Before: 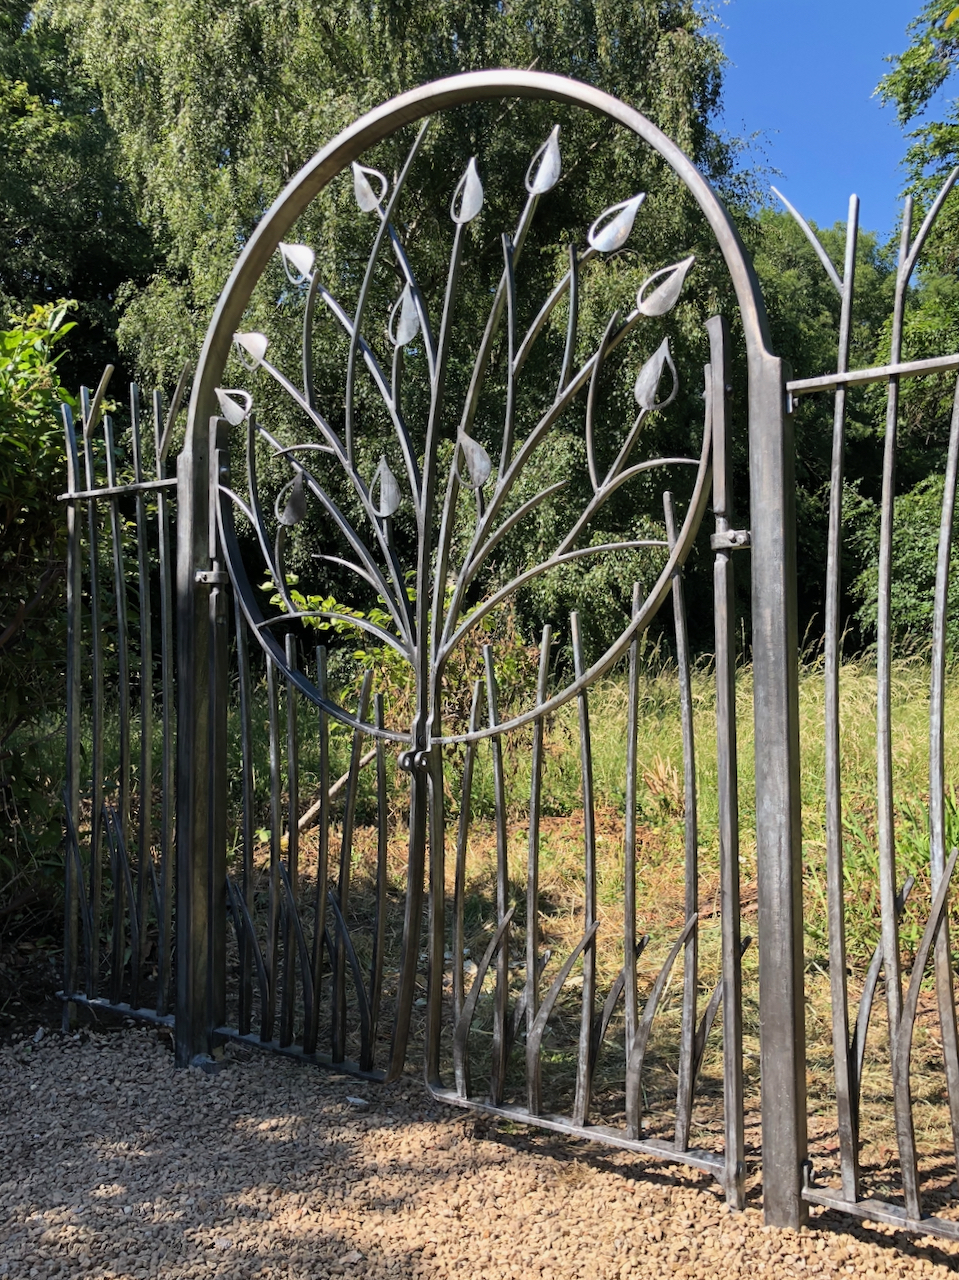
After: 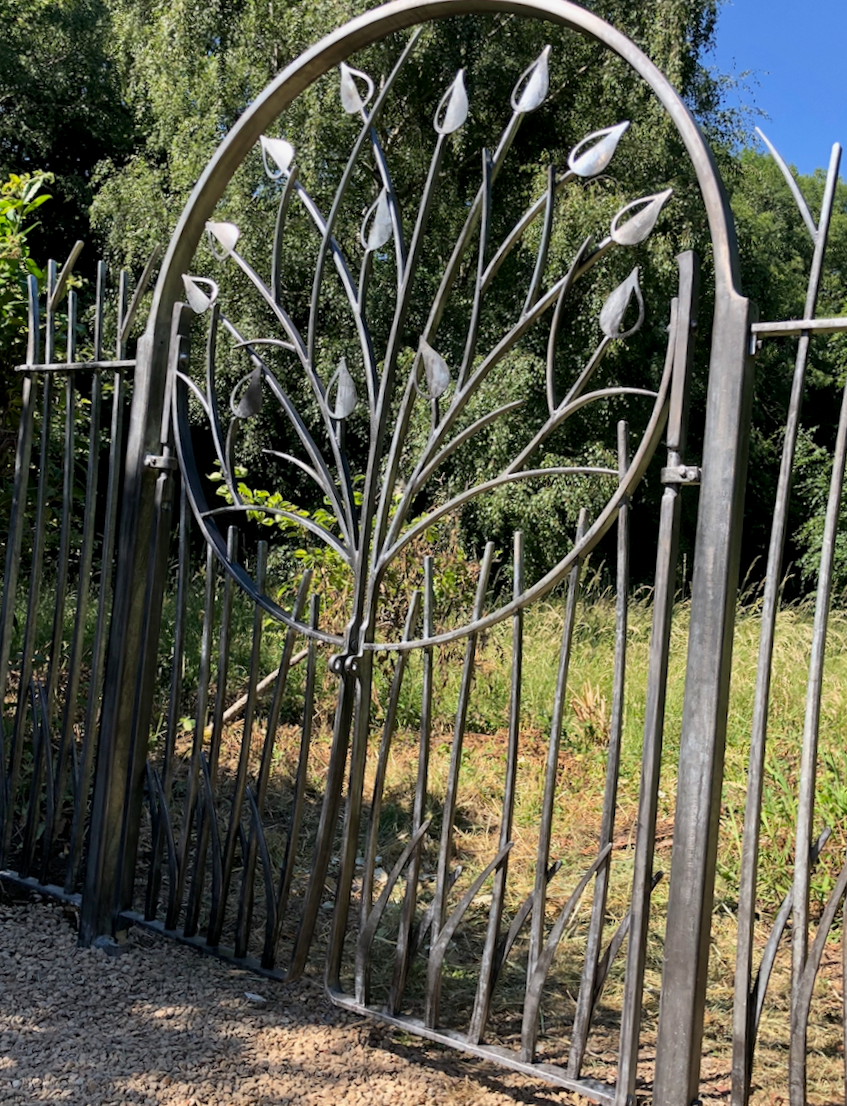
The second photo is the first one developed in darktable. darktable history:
rotate and perspective: rotation 2.27°, automatic cropping off
crop and rotate: angle -3.27°, left 5.211%, top 5.211%, right 4.607%, bottom 4.607%
